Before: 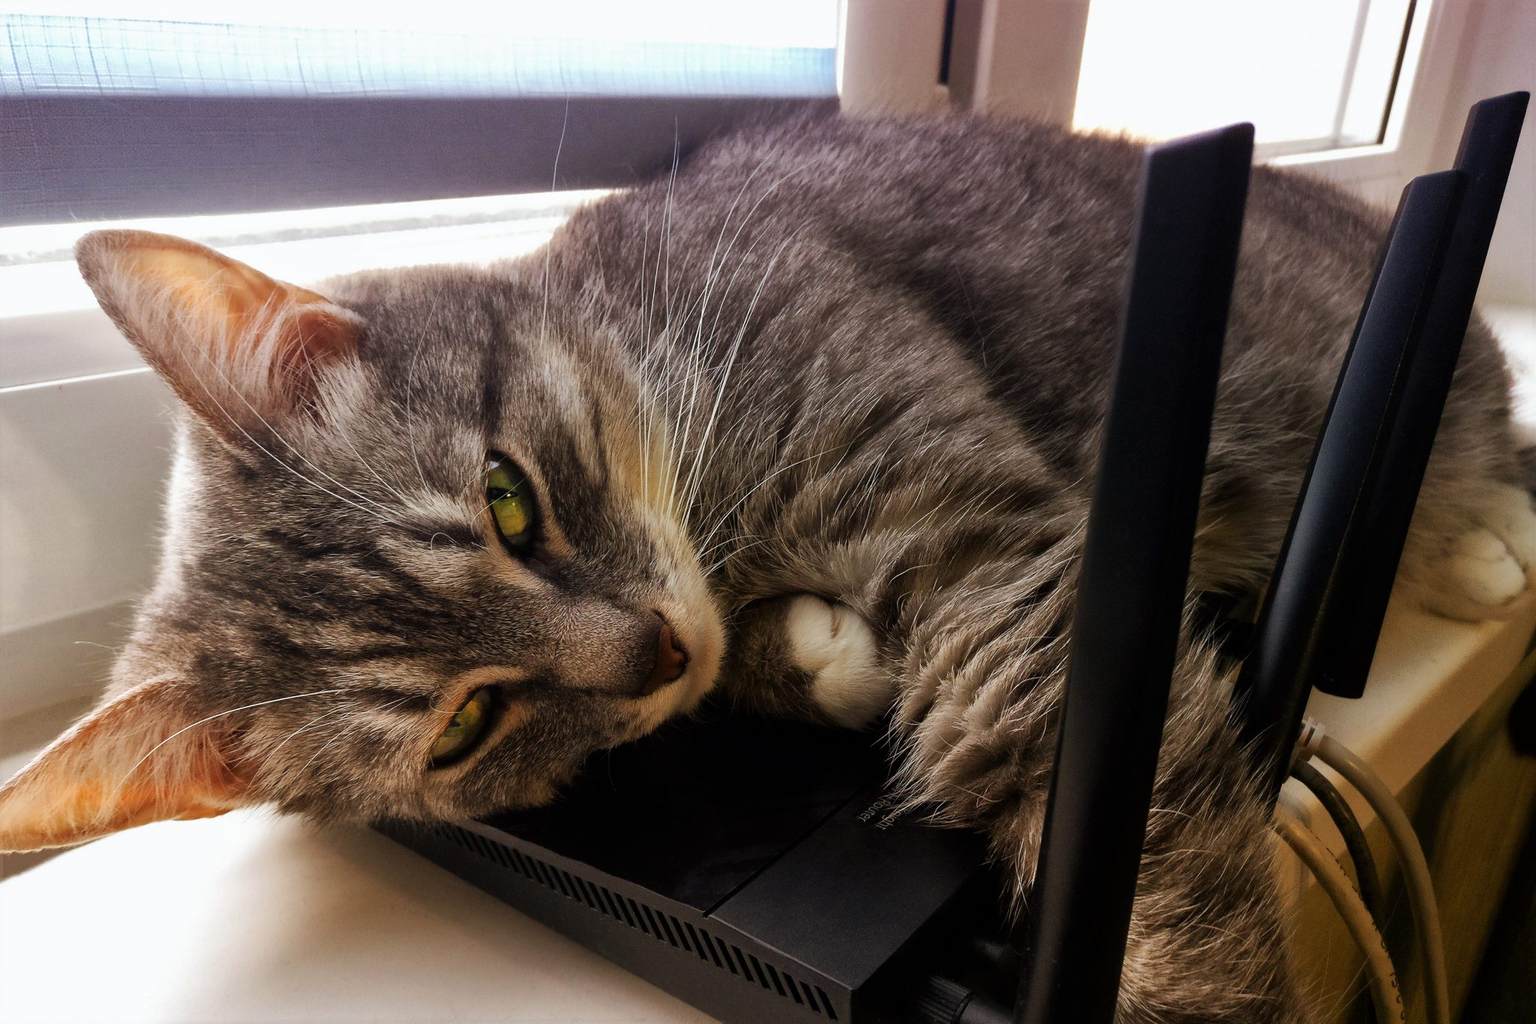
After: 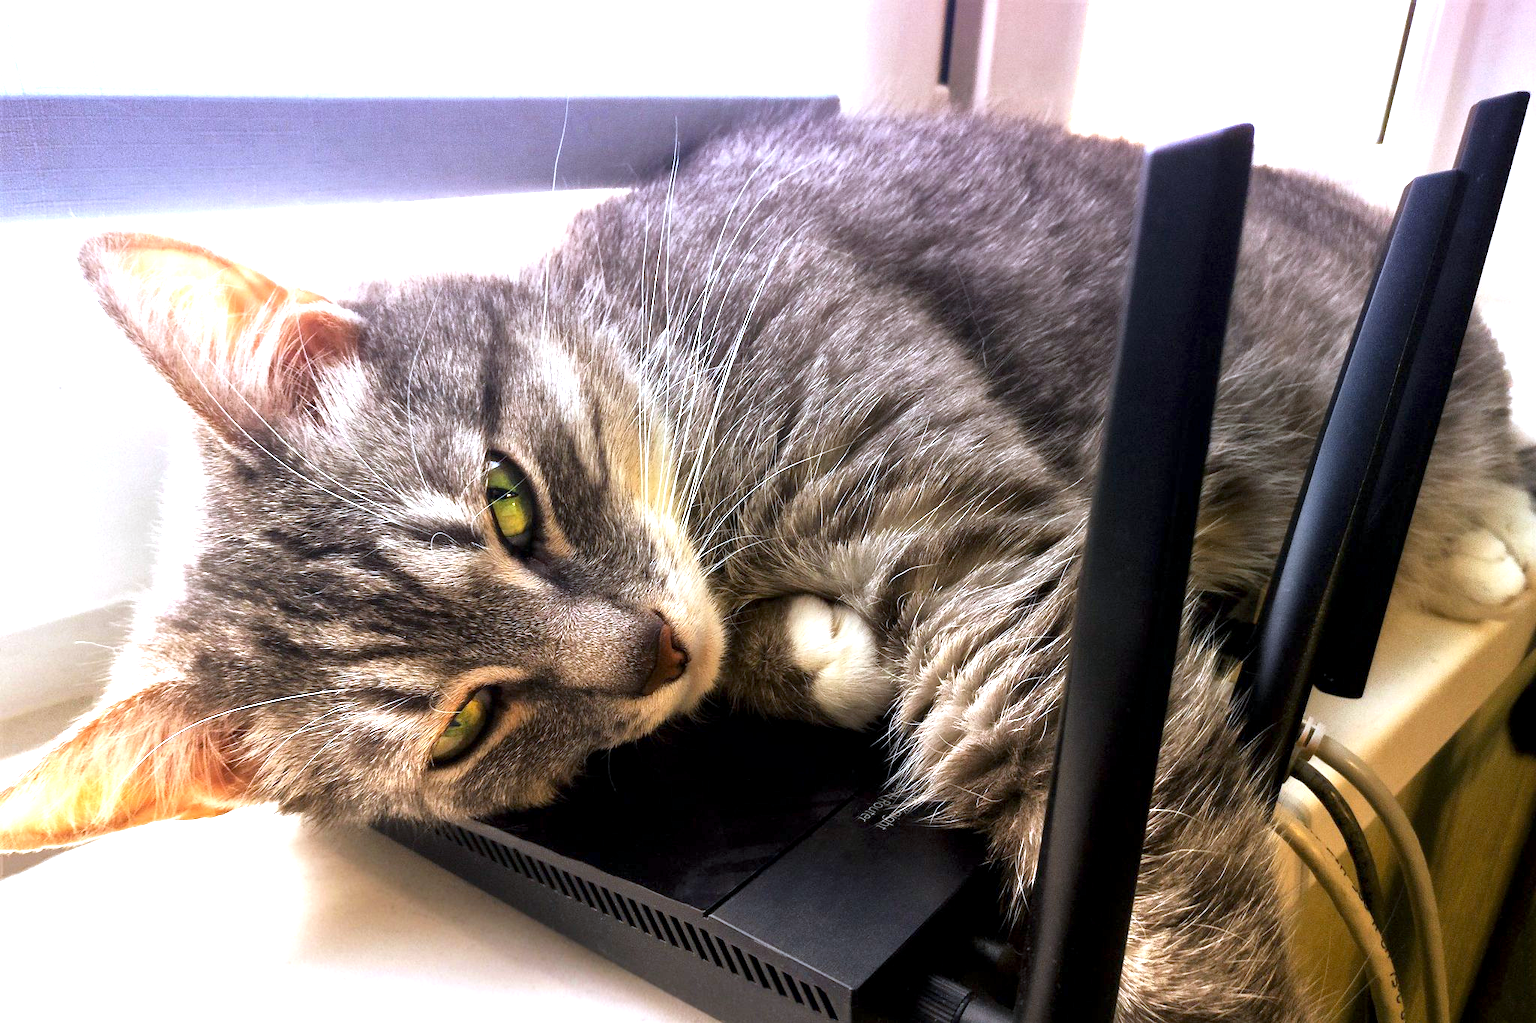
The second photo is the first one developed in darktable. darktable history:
exposure: black level correction 0.001, exposure 1.646 EV, compensate exposure bias true, compensate highlight preservation false
white balance: red 0.926, green 1.003, blue 1.133
contrast equalizer: y [[0.5 ×6], [0.5 ×6], [0.5, 0.5, 0.501, 0.545, 0.707, 0.863], [0 ×6], [0 ×6]]
